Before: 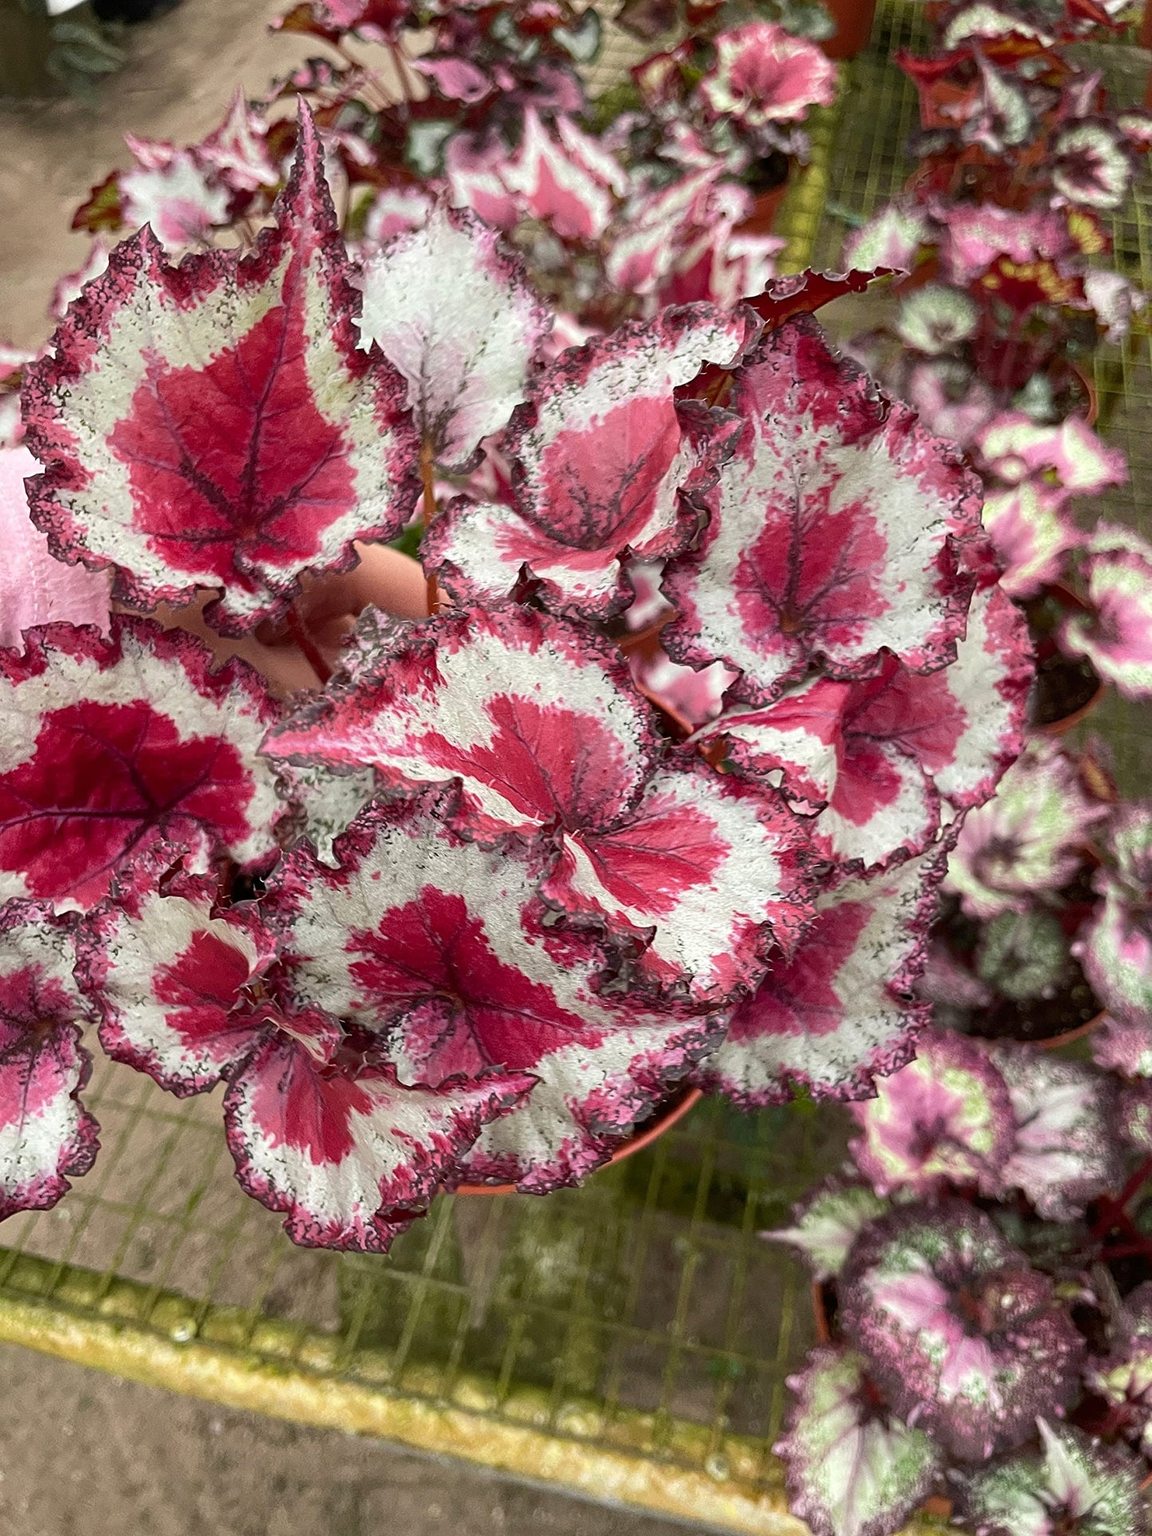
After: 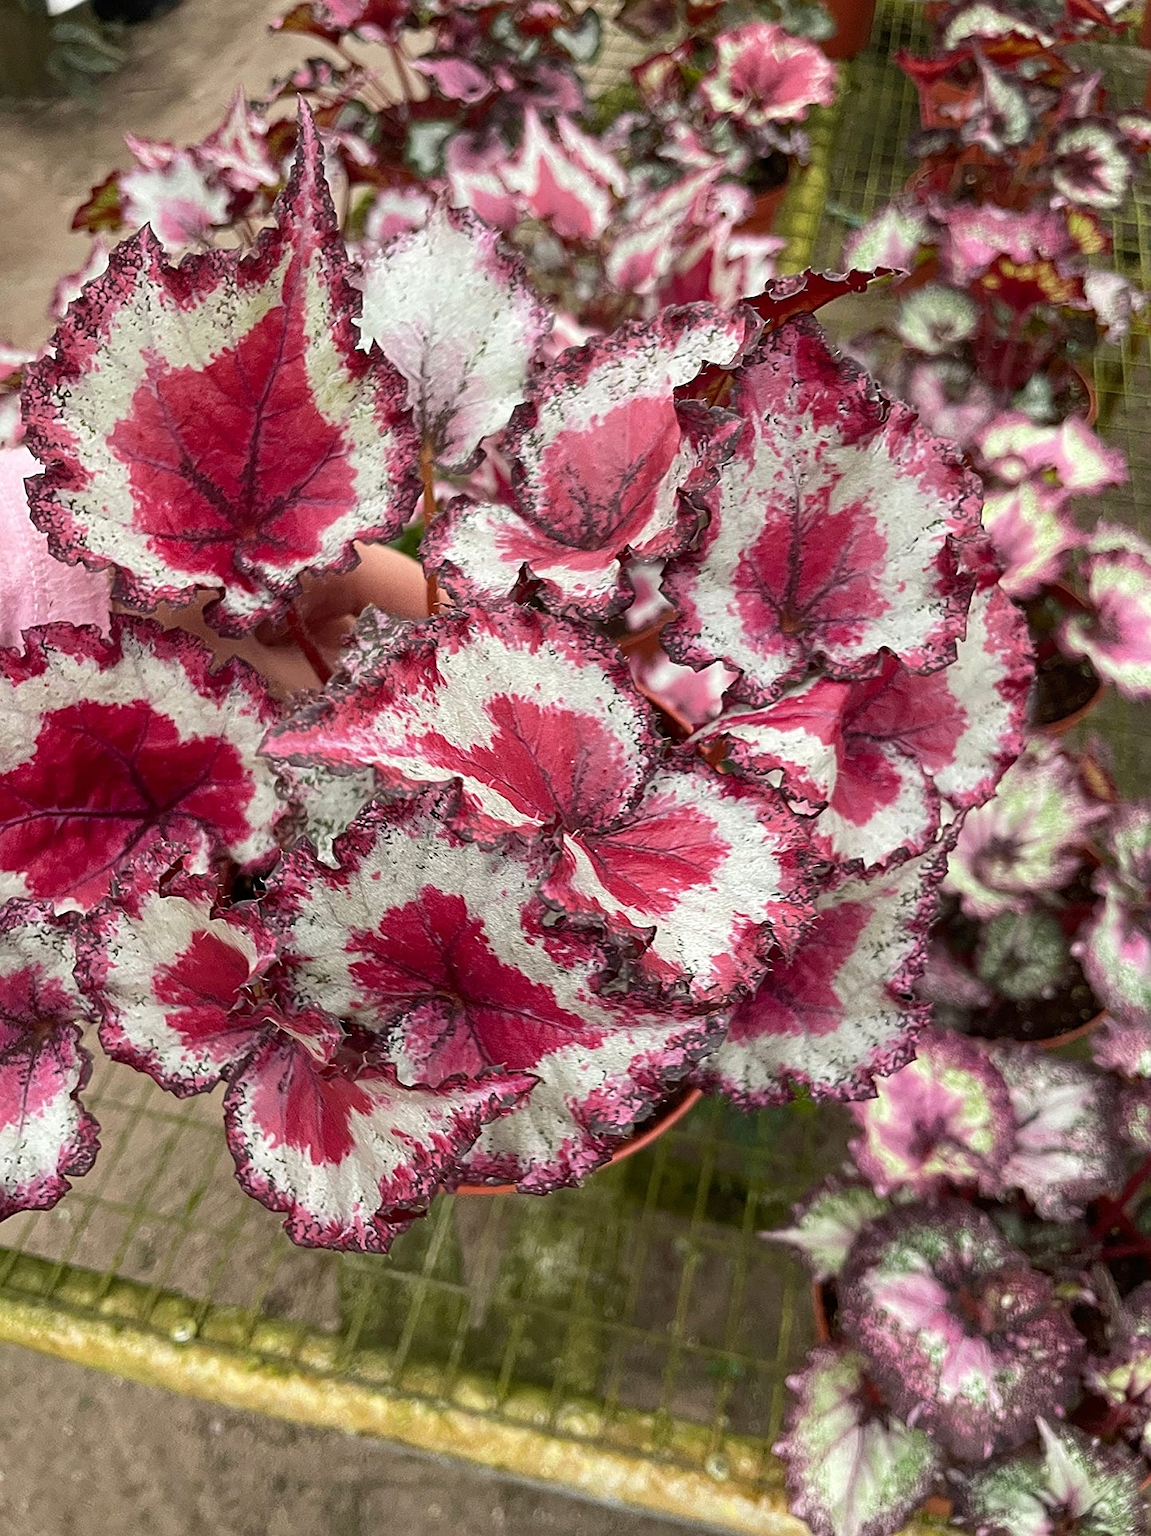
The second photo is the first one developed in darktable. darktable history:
sharpen: amount 0.215
shadows and highlights: radius 336.69, shadows 28.92, soften with gaussian
